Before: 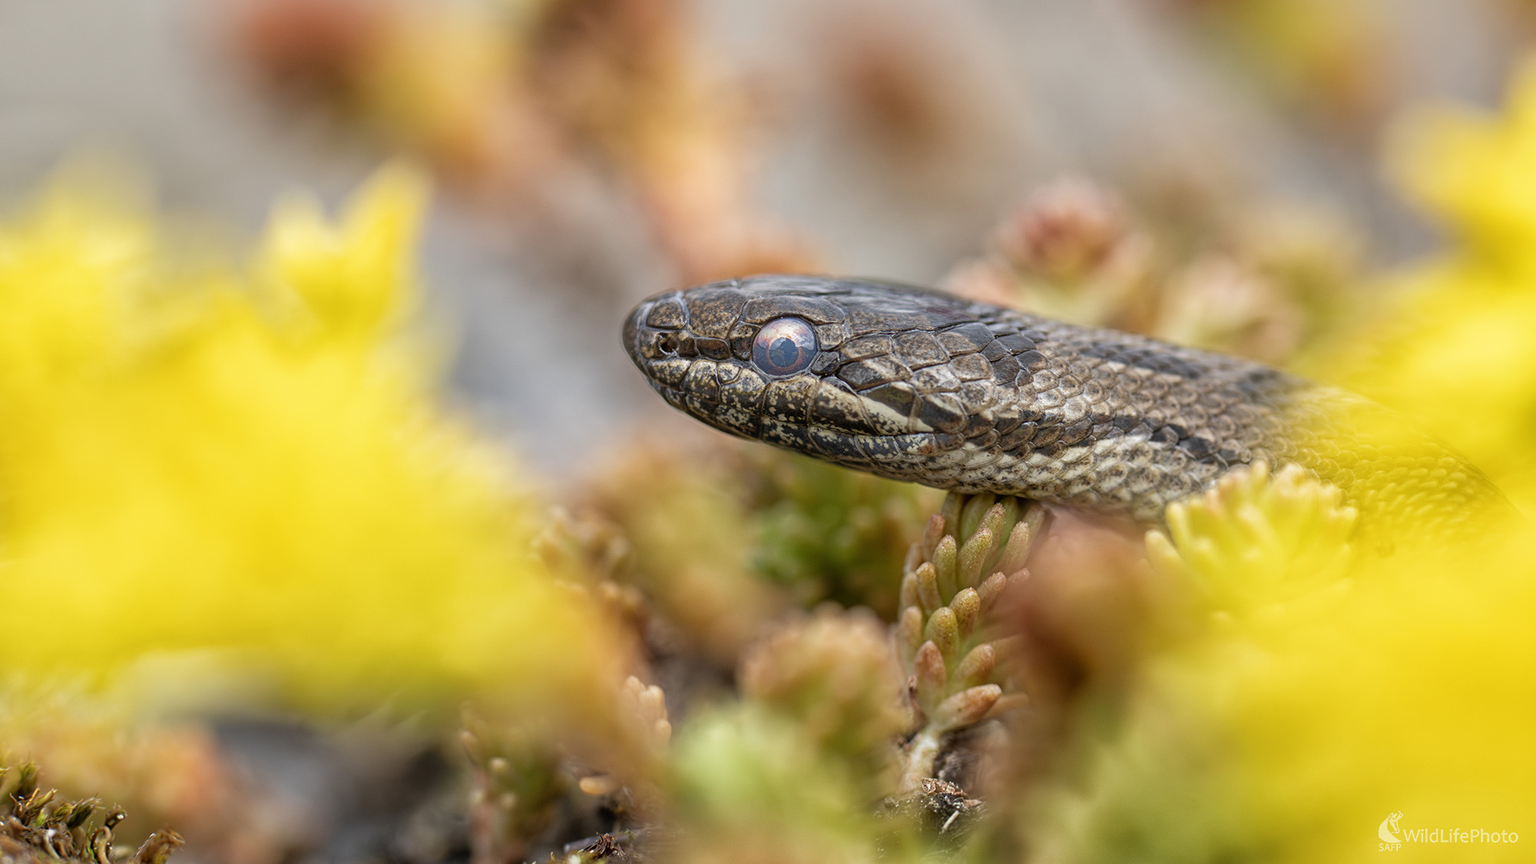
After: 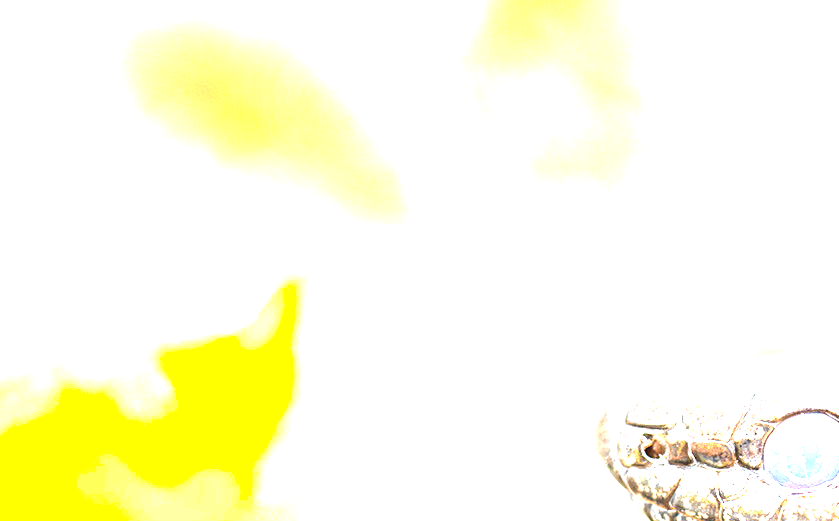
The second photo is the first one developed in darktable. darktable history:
tone equalizer: on, module defaults
exposure: black level correction 0, exposure 4 EV, compensate exposure bias true, compensate highlight preservation false
crop and rotate: left 10.817%, top 0.062%, right 47.194%, bottom 53.626%
